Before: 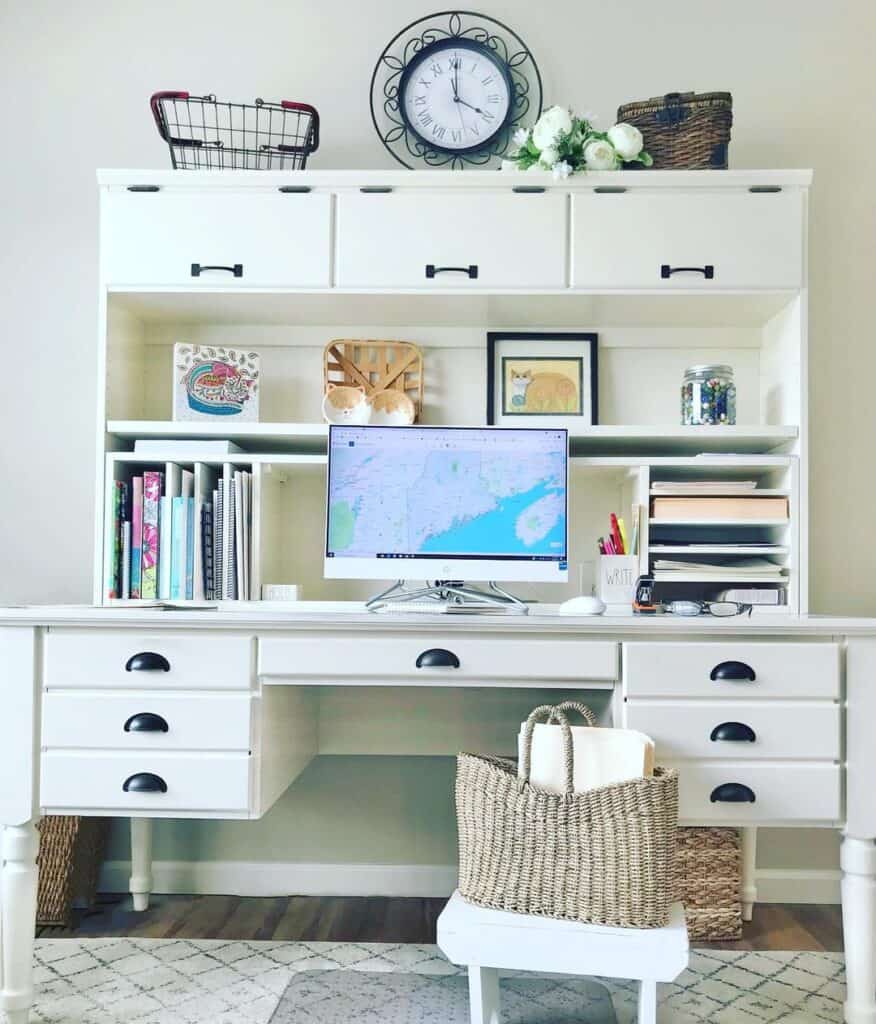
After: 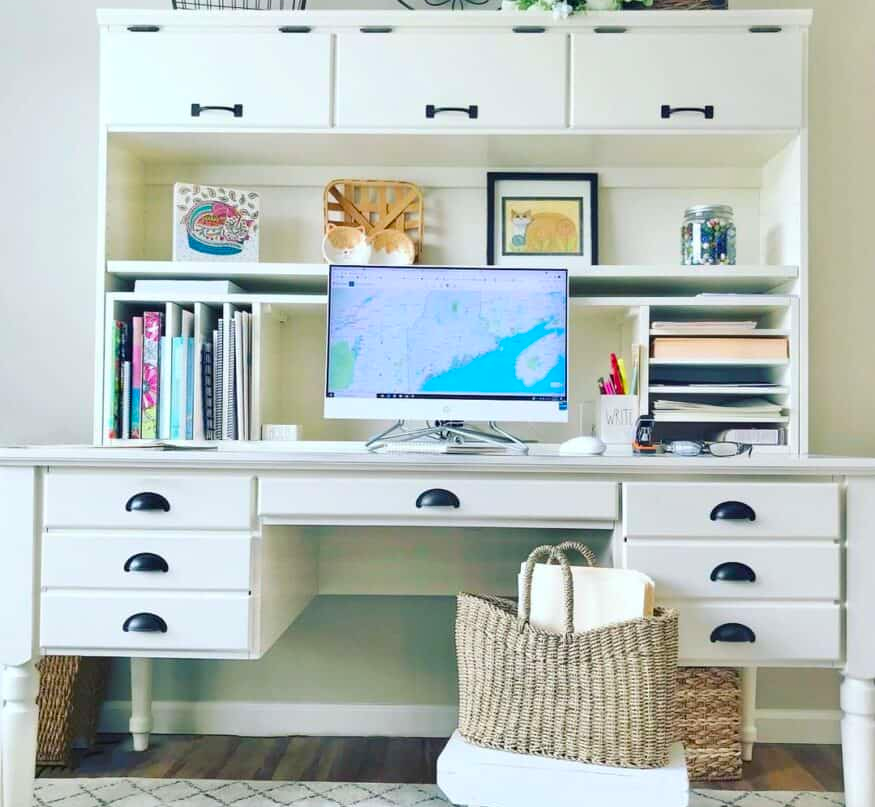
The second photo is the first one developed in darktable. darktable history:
color balance rgb: perceptual saturation grading › global saturation 29.634%, global vibrance 9.541%
crop and rotate: top 15.717%, bottom 5.437%
